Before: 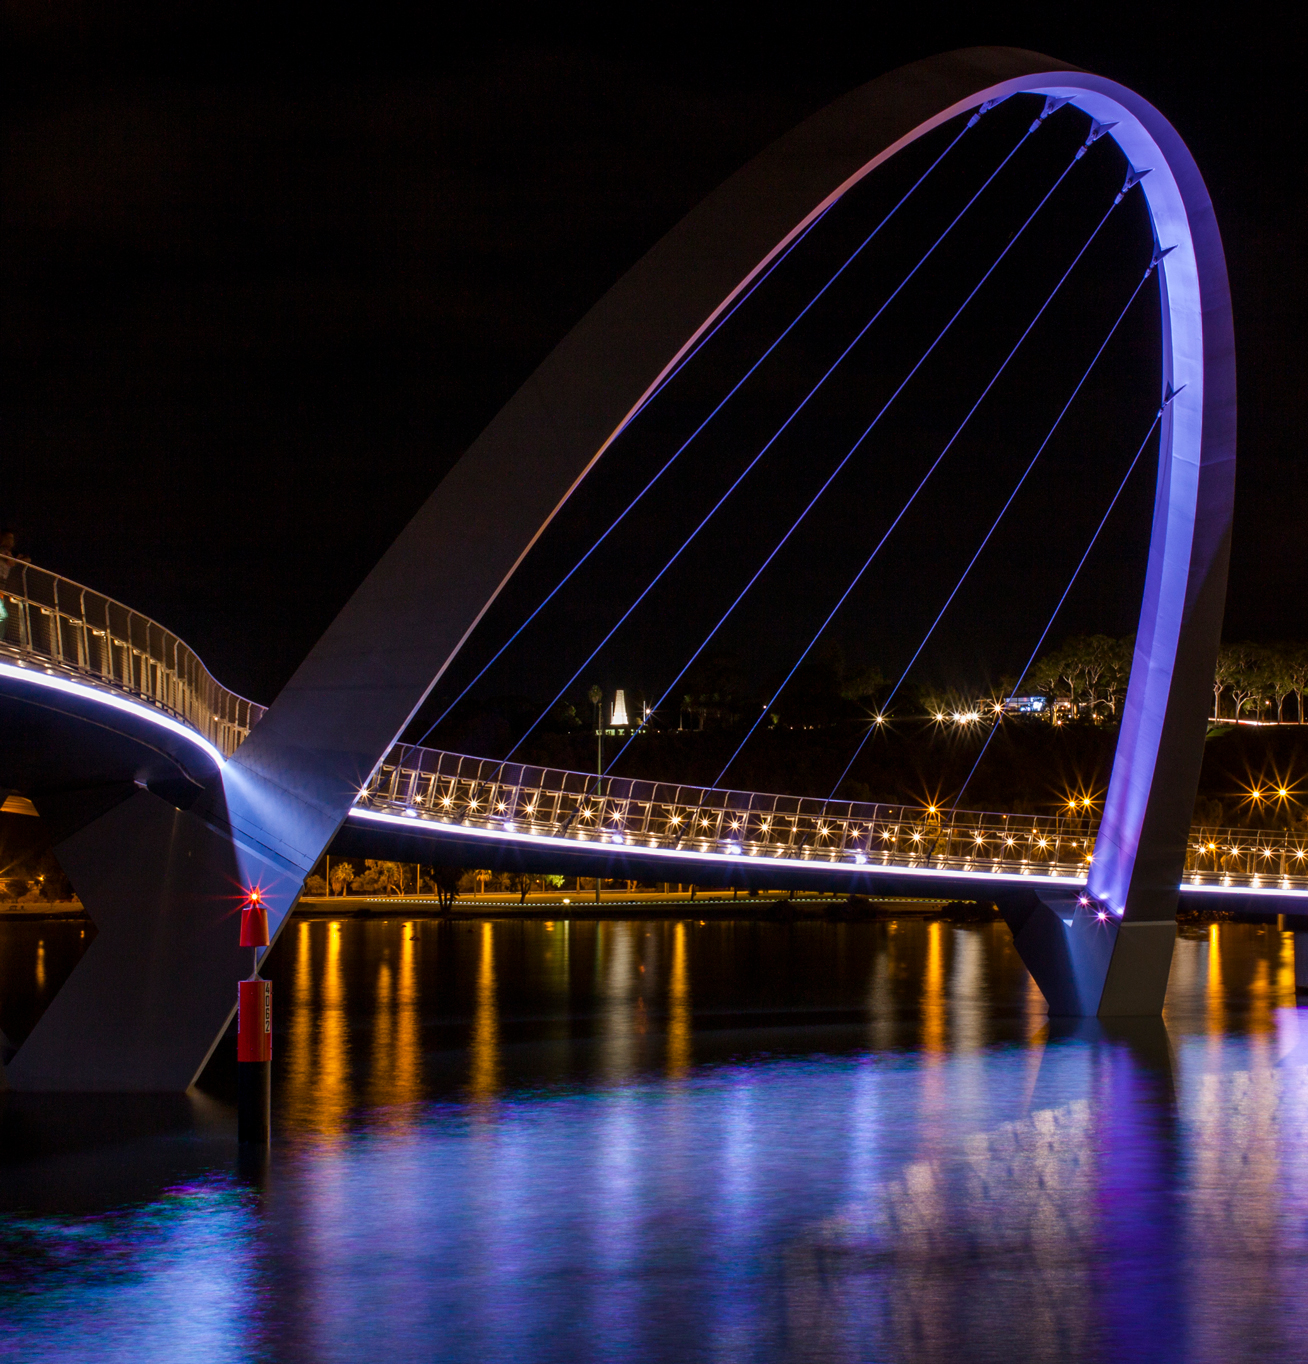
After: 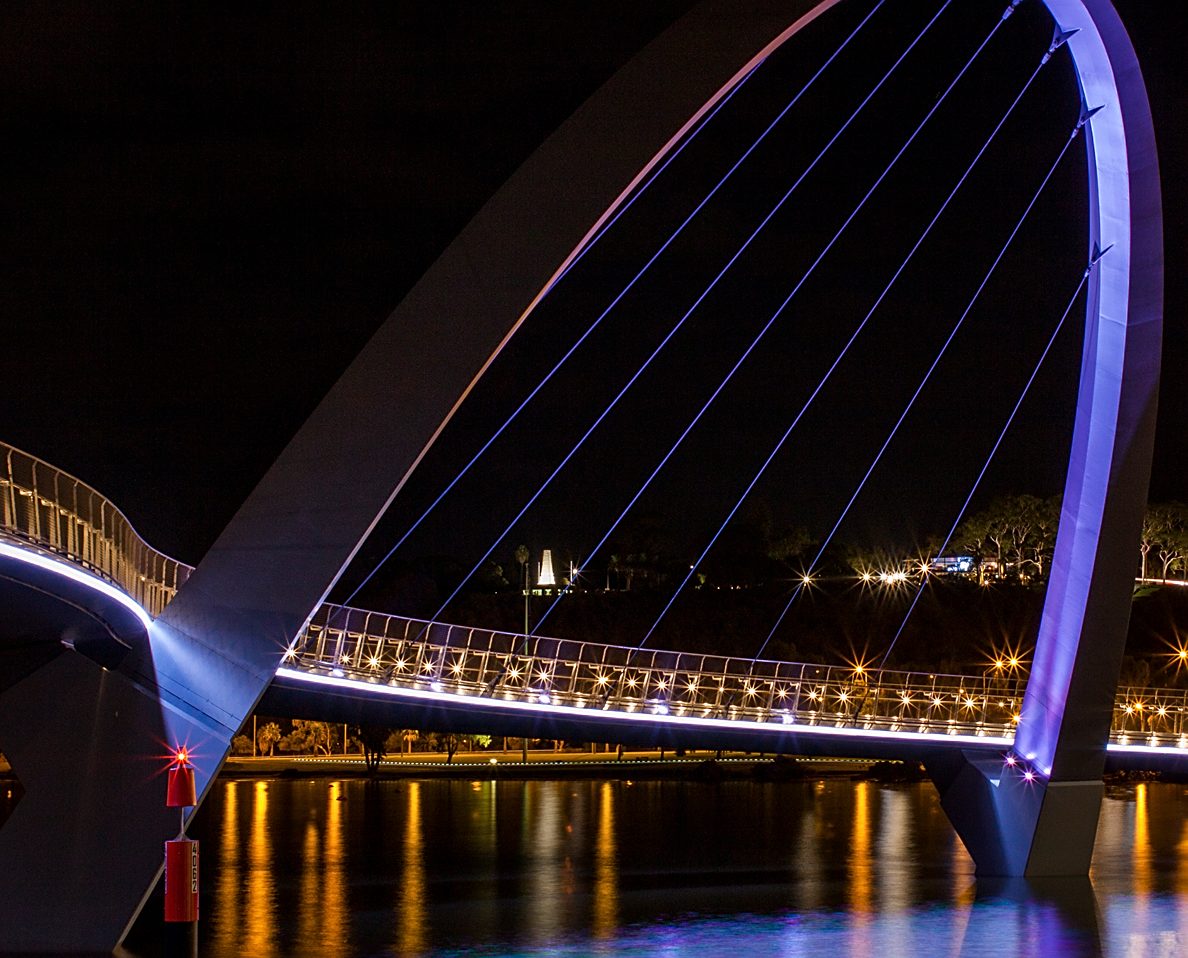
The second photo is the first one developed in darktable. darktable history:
sharpen: on, module defaults
local contrast: mode bilateral grid, contrast 10, coarseness 25, detail 110%, midtone range 0.2
crop: left 5.596%, top 10.314%, right 3.534%, bottom 19.395%
